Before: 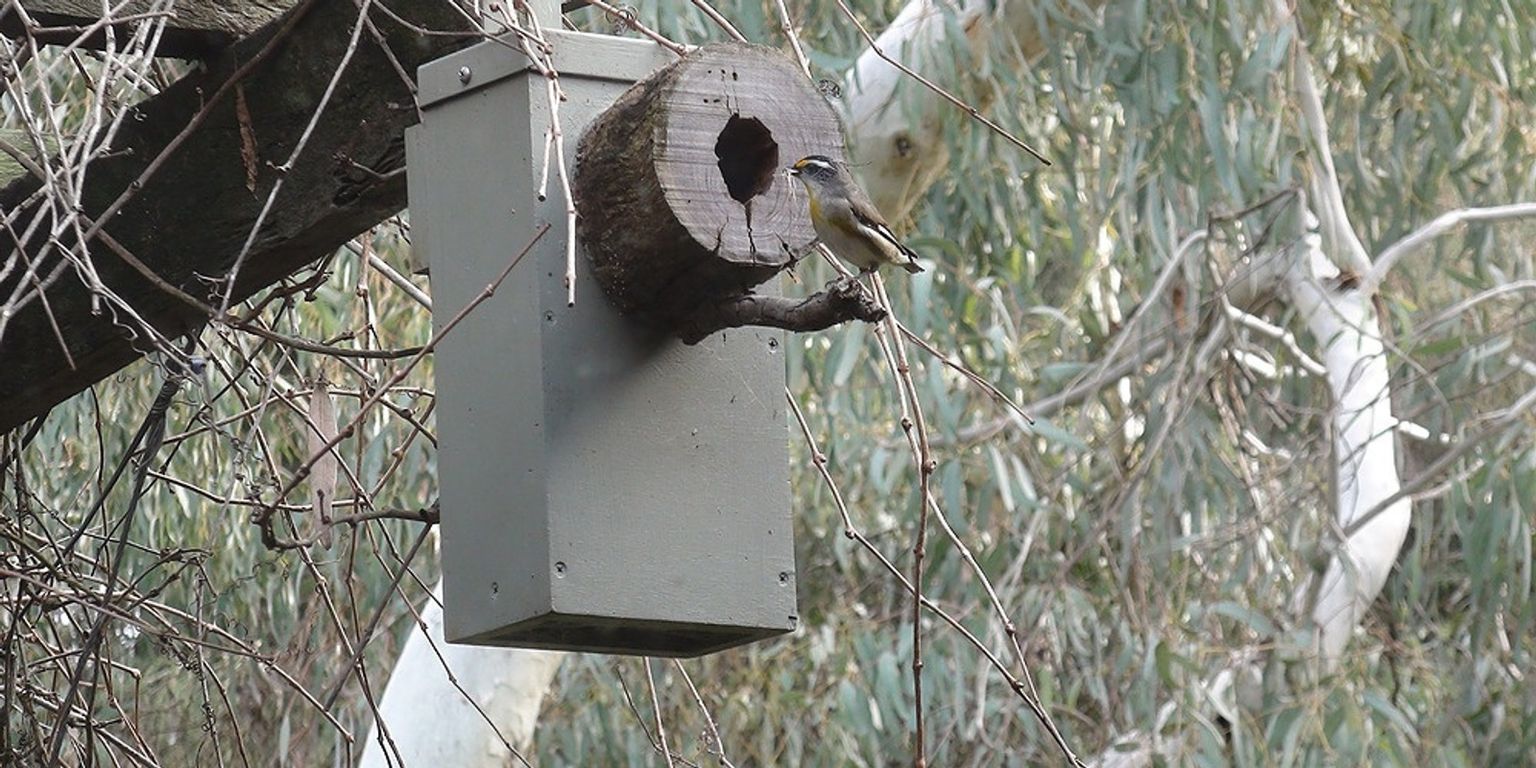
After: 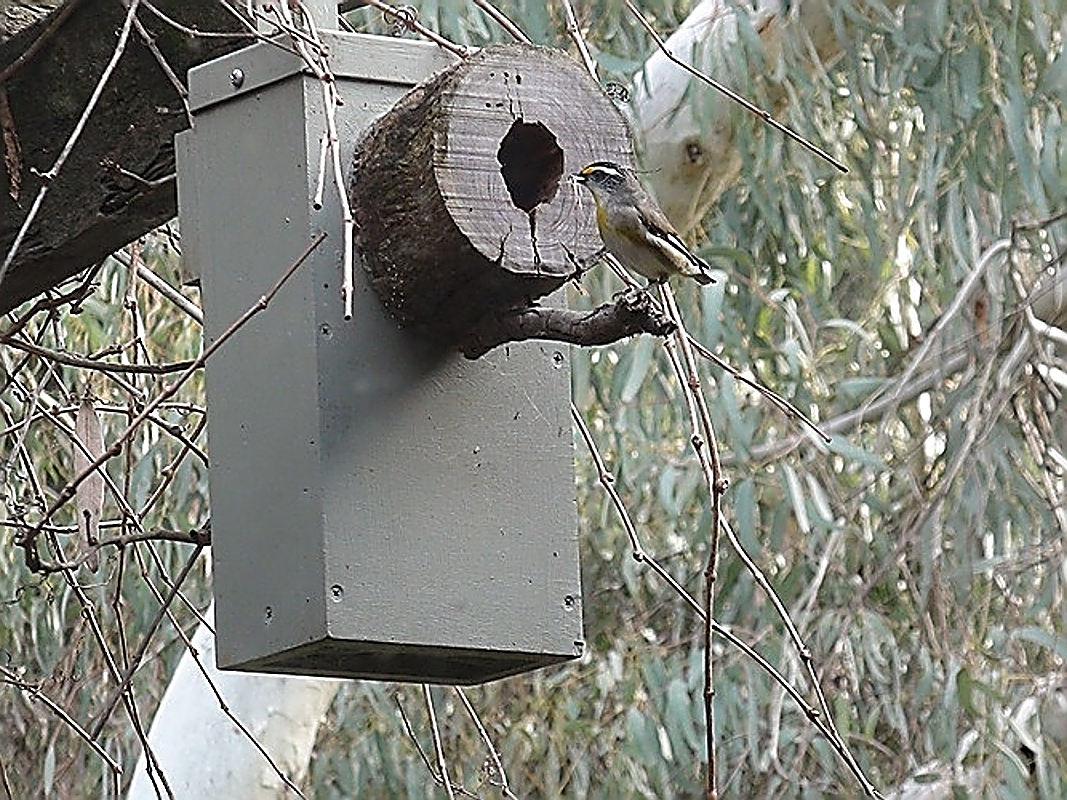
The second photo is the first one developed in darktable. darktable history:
crop and rotate: left 15.471%, right 17.822%
sharpen: amount 1.862
